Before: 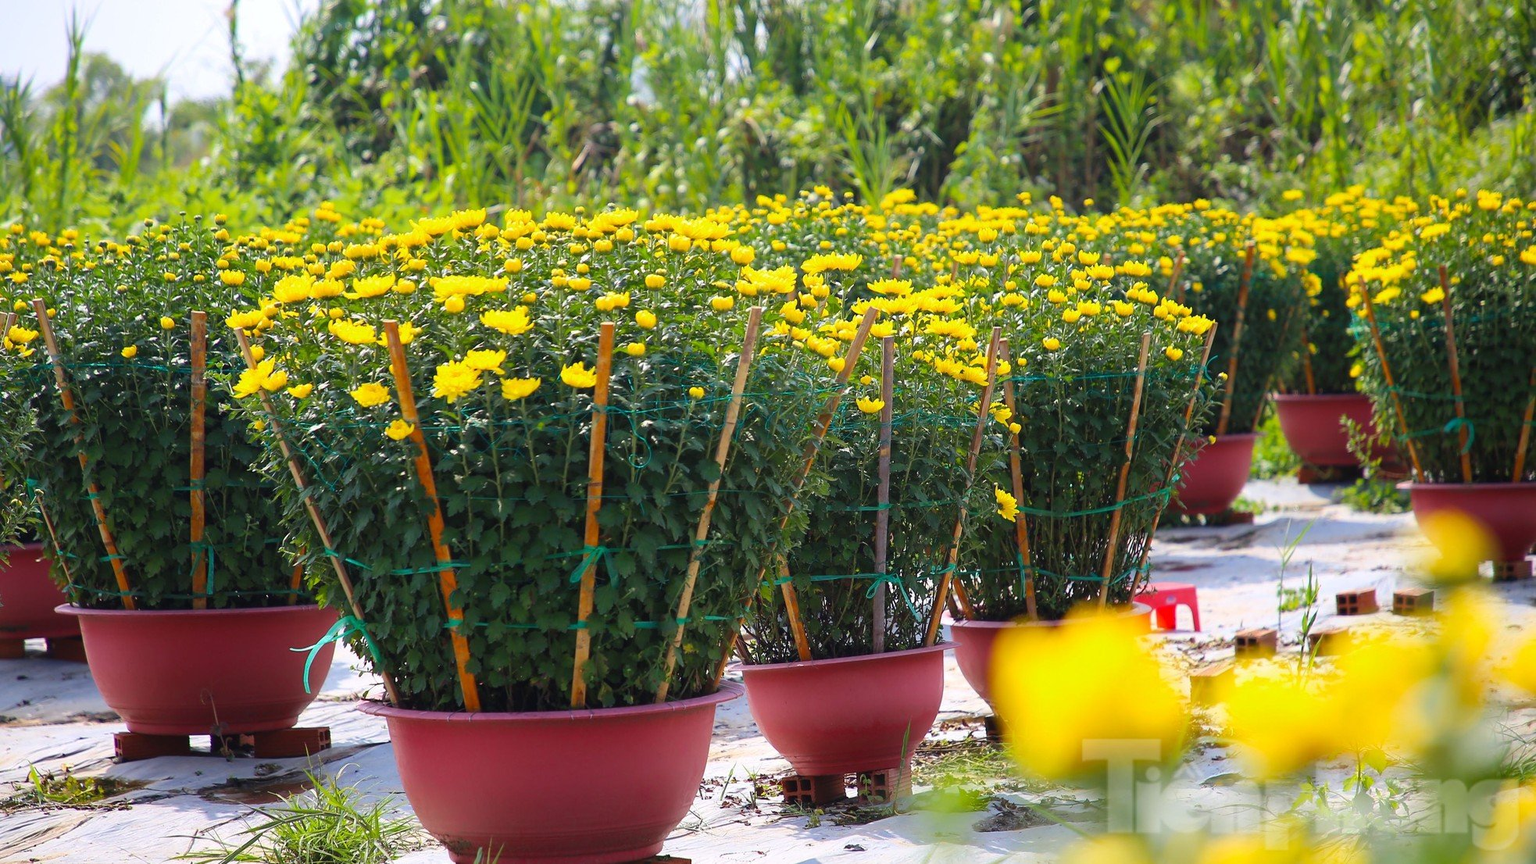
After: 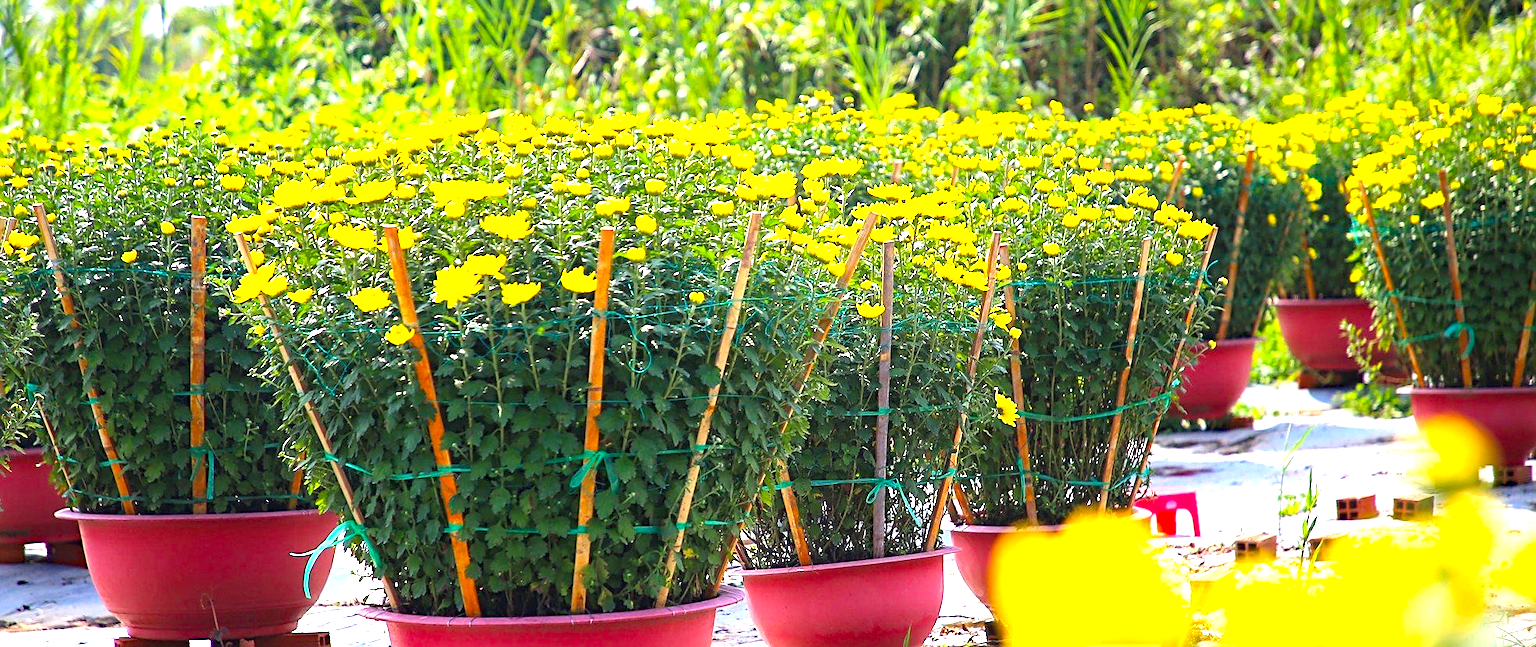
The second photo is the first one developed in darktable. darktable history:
crop: top 11.055%, bottom 13.901%
exposure: exposure 1.249 EV, compensate exposure bias true, compensate highlight preservation false
sharpen: on, module defaults
haze removal: strength 0.299, distance 0.245, compatibility mode true, adaptive false
color correction: highlights b* -0.044, saturation 1.11
